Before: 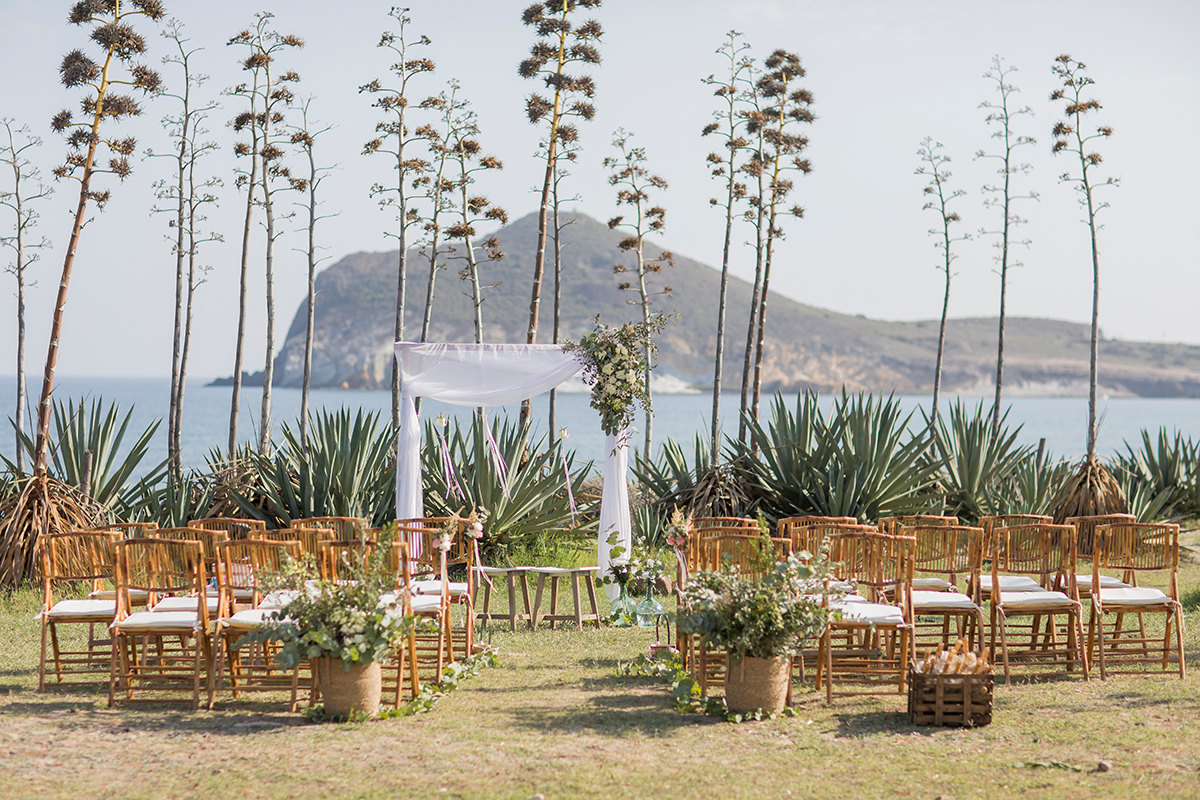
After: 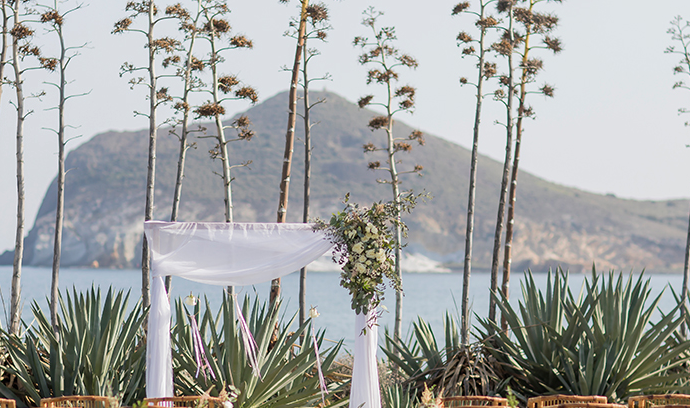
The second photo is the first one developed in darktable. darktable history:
crop: left 20.88%, top 15.198%, right 21.539%, bottom 33.752%
tone equalizer: edges refinement/feathering 500, mask exposure compensation -1.57 EV, preserve details no
